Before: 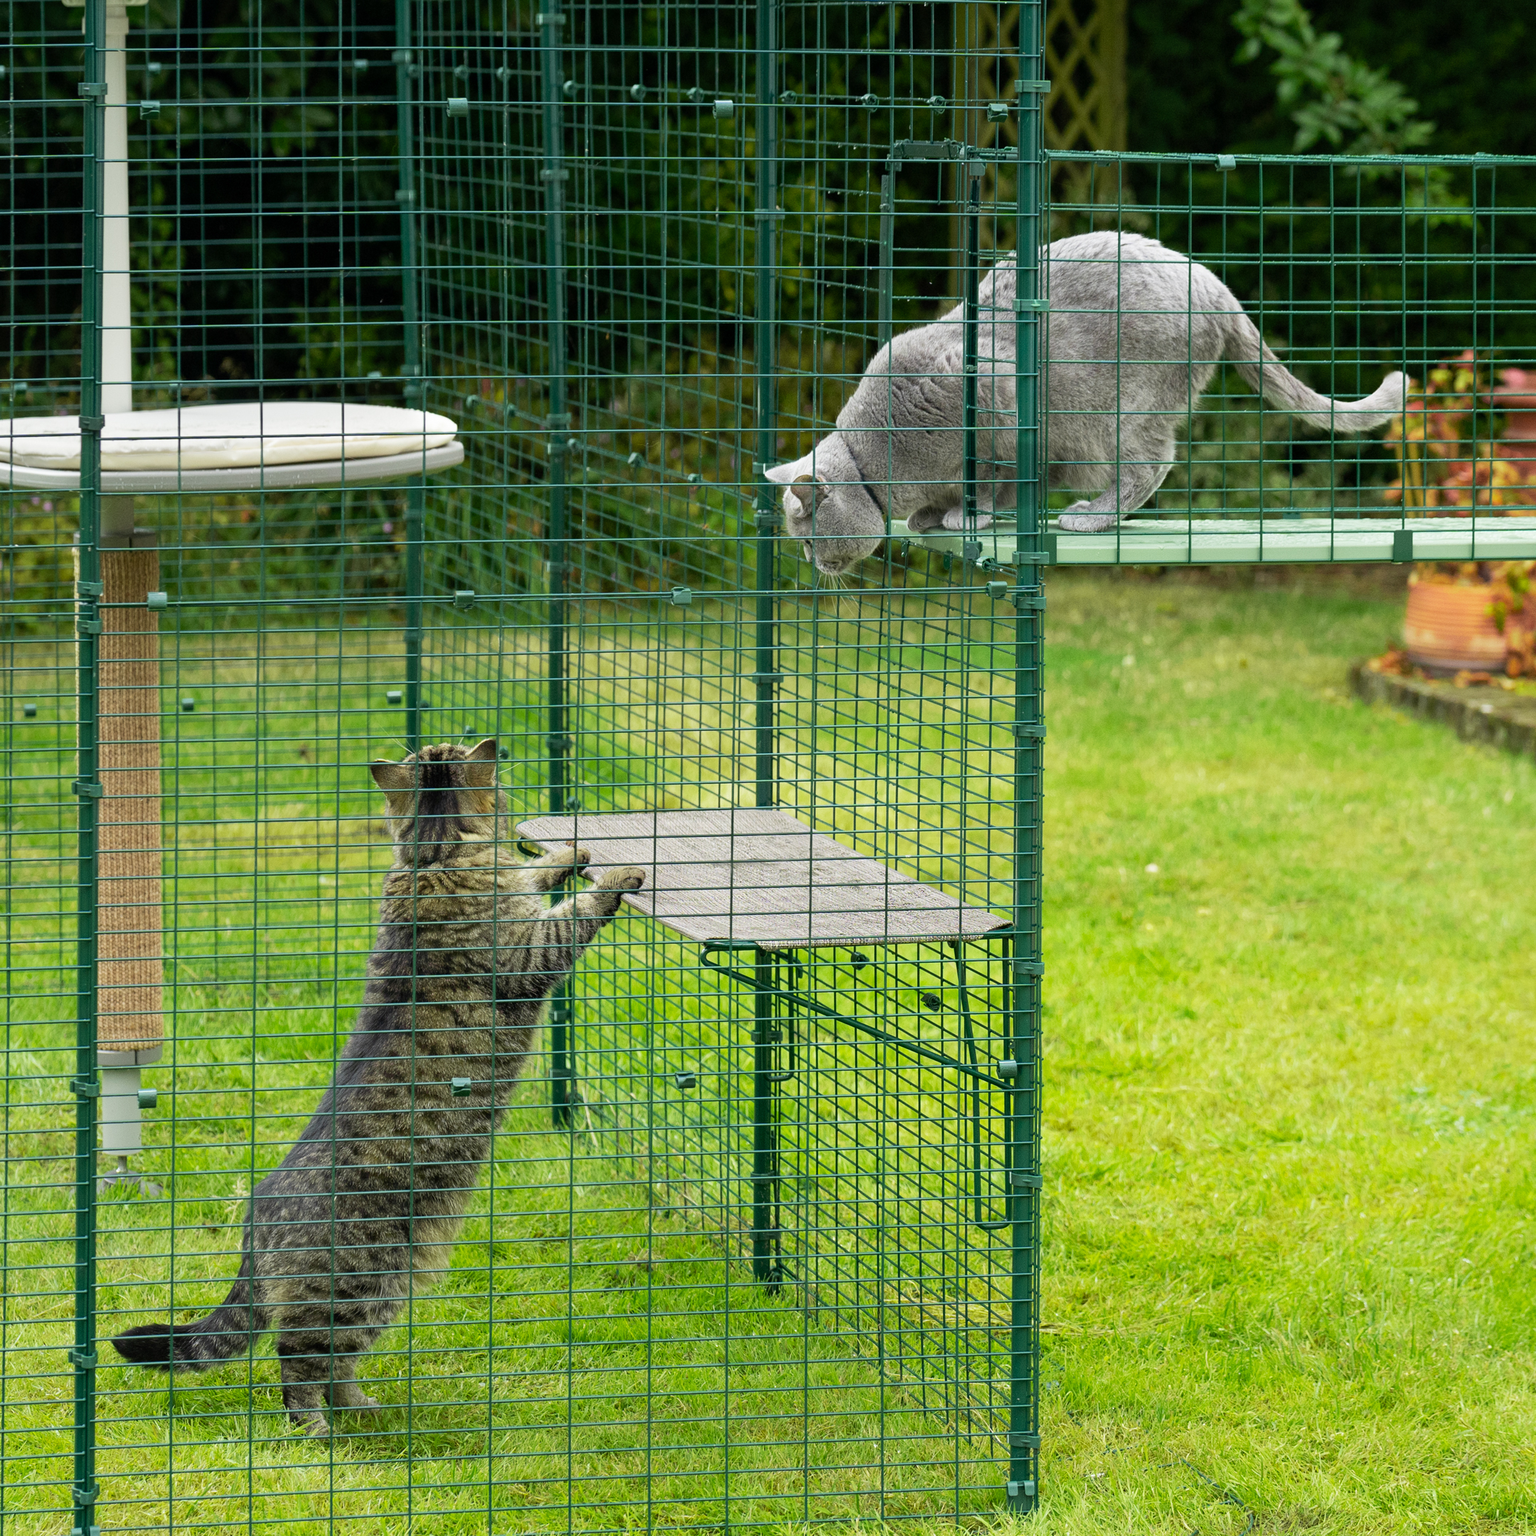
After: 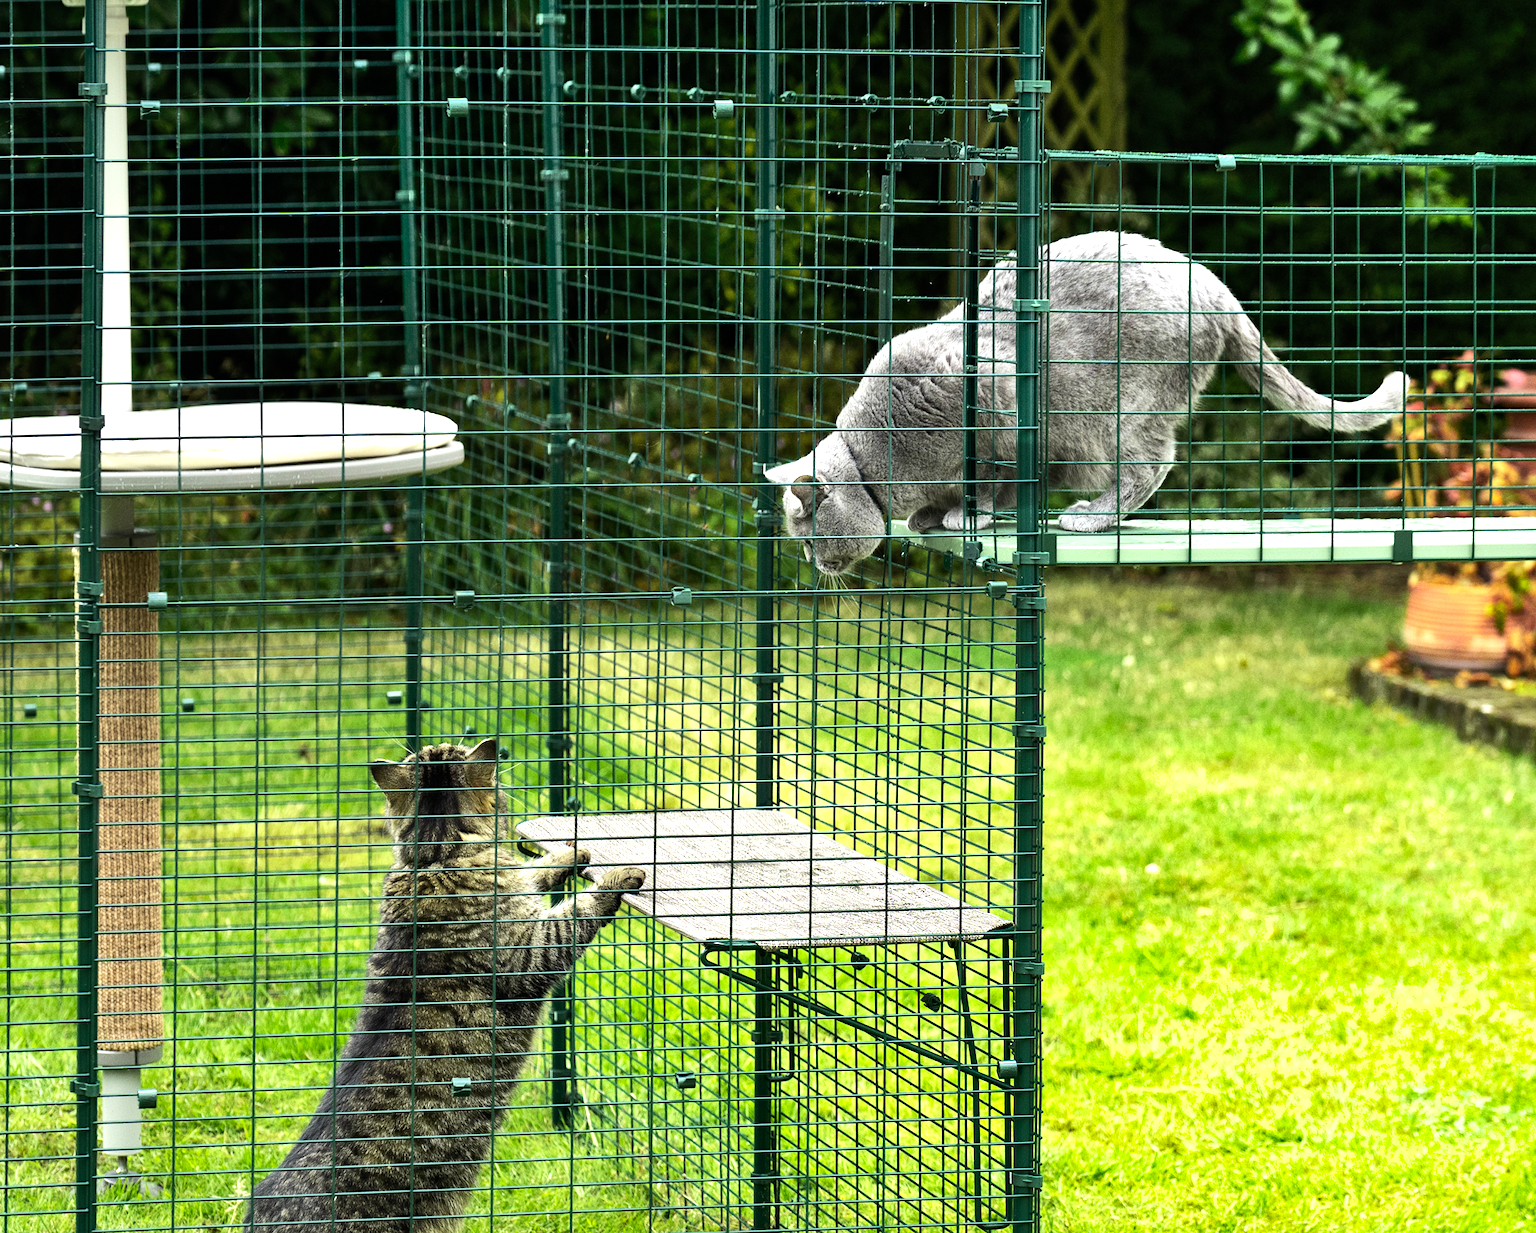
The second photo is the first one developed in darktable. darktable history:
exposure: exposure -0.116 EV, compensate exposure bias true, compensate highlight preservation false
crop: bottom 19.644%
shadows and highlights: shadows 49, highlights -41, soften with gaussian
tone equalizer: -8 EV -1.08 EV, -7 EV -1.01 EV, -6 EV -0.867 EV, -5 EV -0.578 EV, -3 EV 0.578 EV, -2 EV 0.867 EV, -1 EV 1.01 EV, +0 EV 1.08 EV, edges refinement/feathering 500, mask exposure compensation -1.57 EV, preserve details no
